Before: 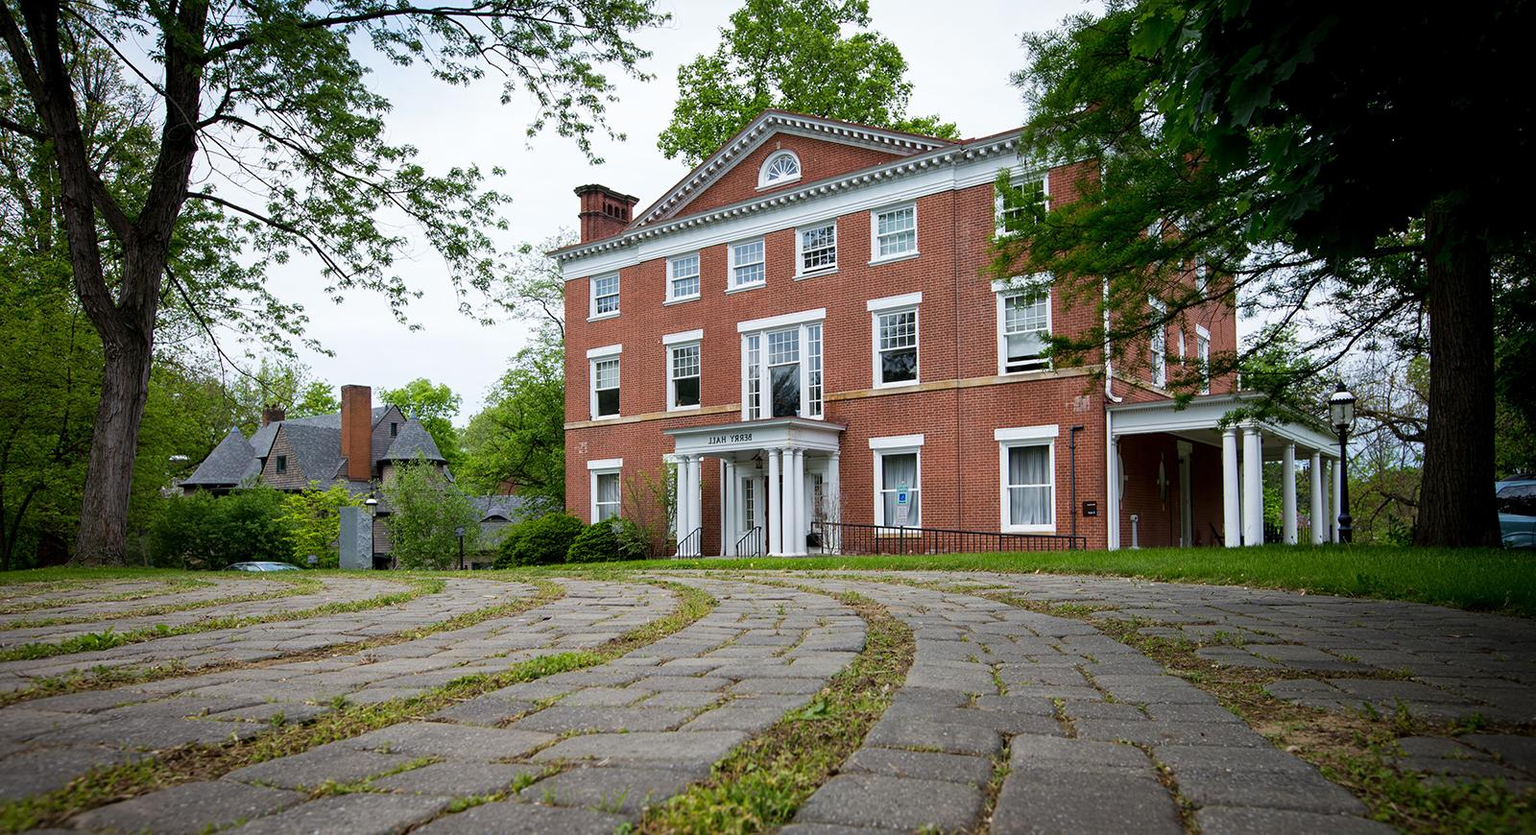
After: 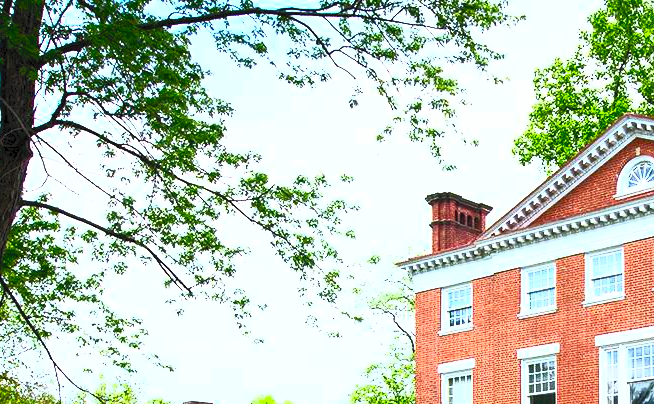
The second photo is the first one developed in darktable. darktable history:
crop and rotate: left 10.824%, top 0.057%, right 48.274%, bottom 53.398%
contrast brightness saturation: contrast 0.986, brightness 0.991, saturation 0.994
